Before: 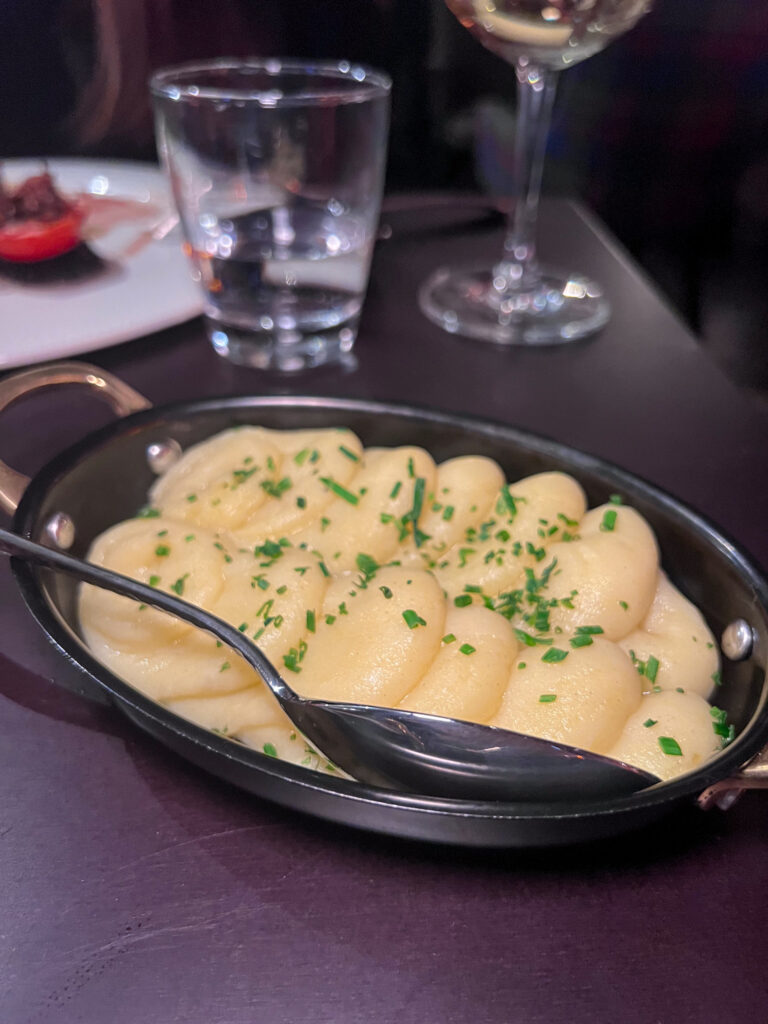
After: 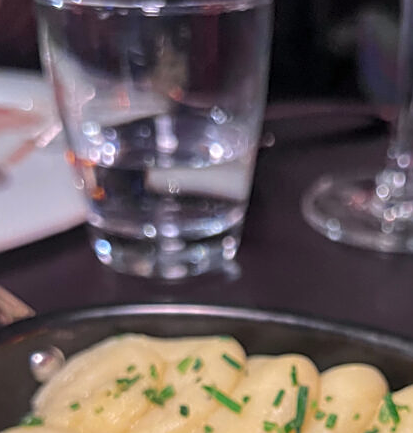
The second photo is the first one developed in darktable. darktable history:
crop: left 15.306%, top 9.065%, right 30.789%, bottom 48.638%
sharpen: on, module defaults
